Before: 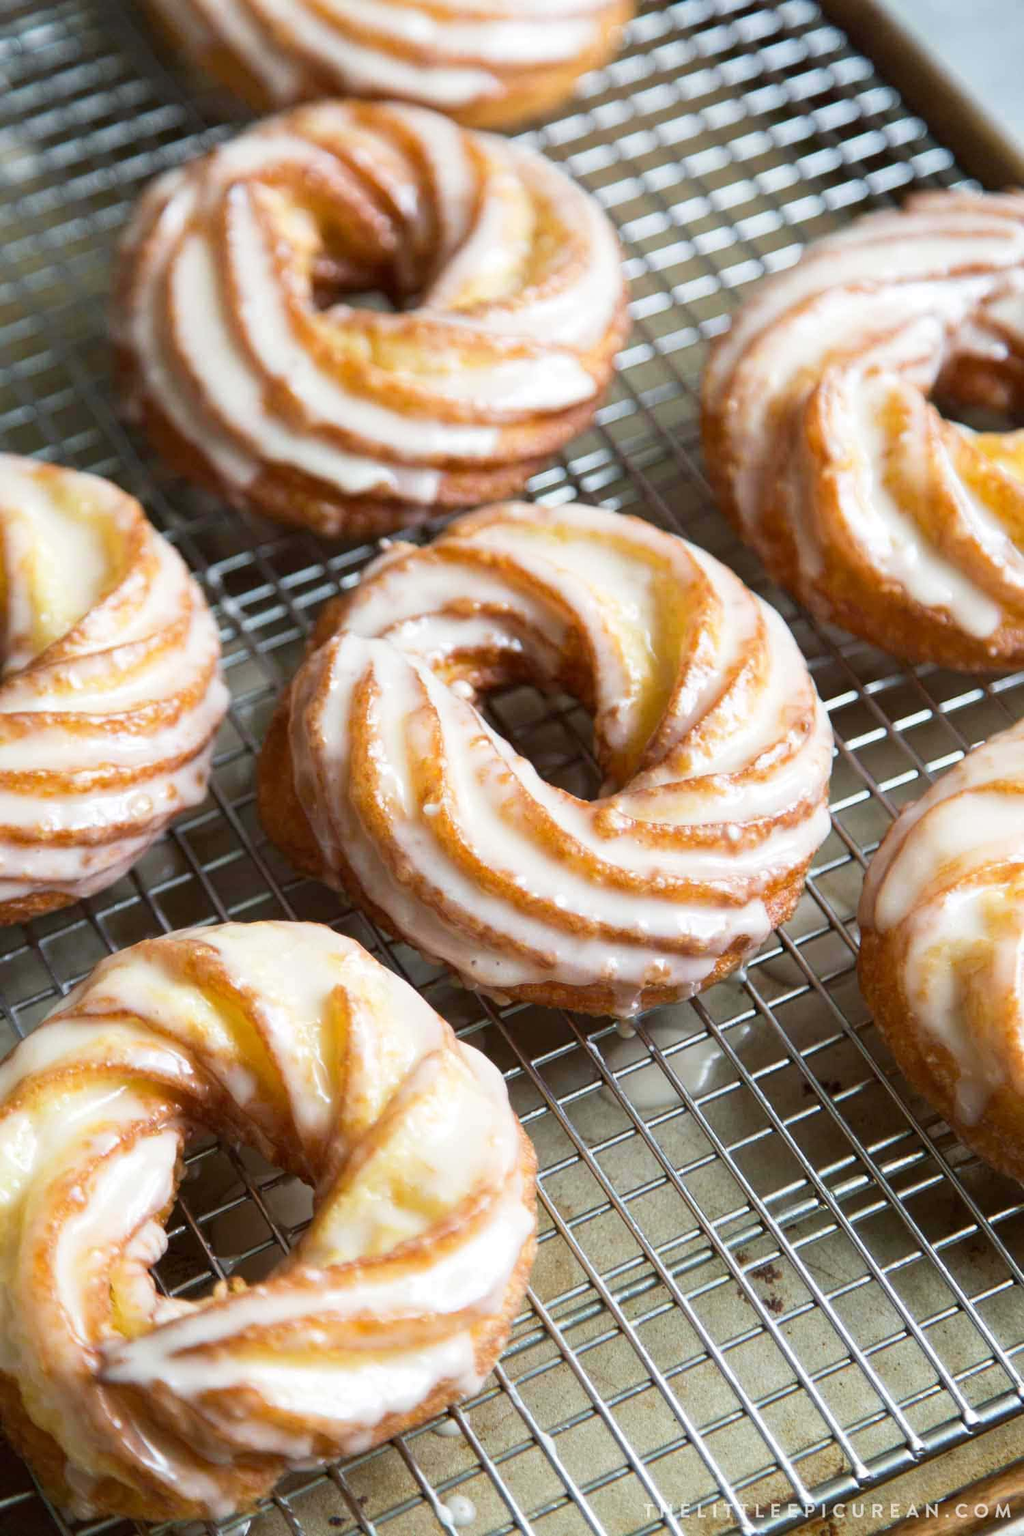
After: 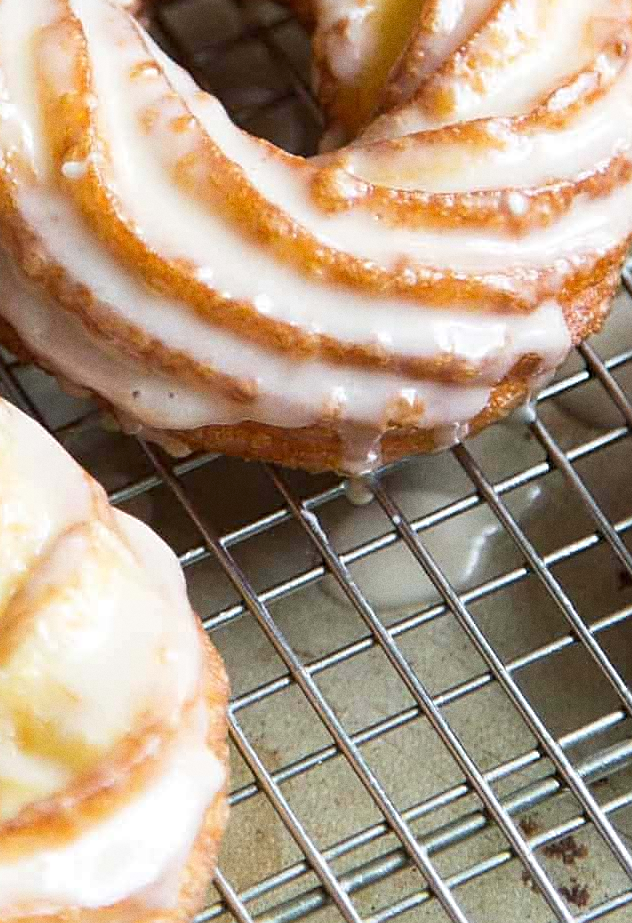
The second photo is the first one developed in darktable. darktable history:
grain: on, module defaults
sharpen: on, module defaults
crop: left 37.221%, top 45.169%, right 20.63%, bottom 13.777%
